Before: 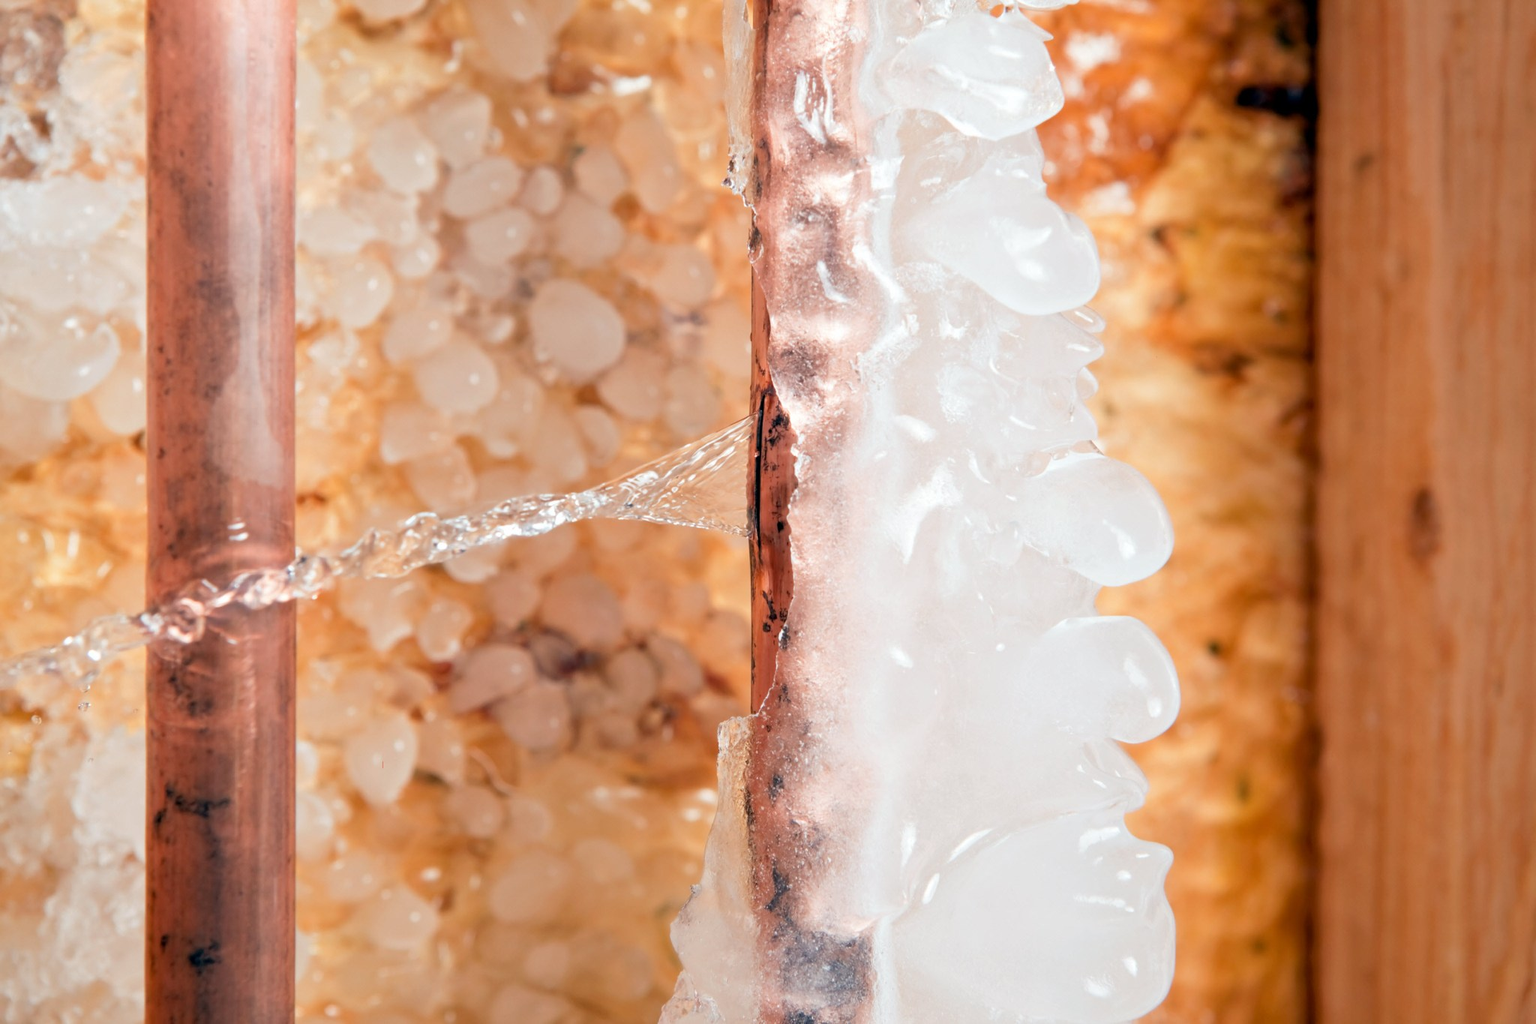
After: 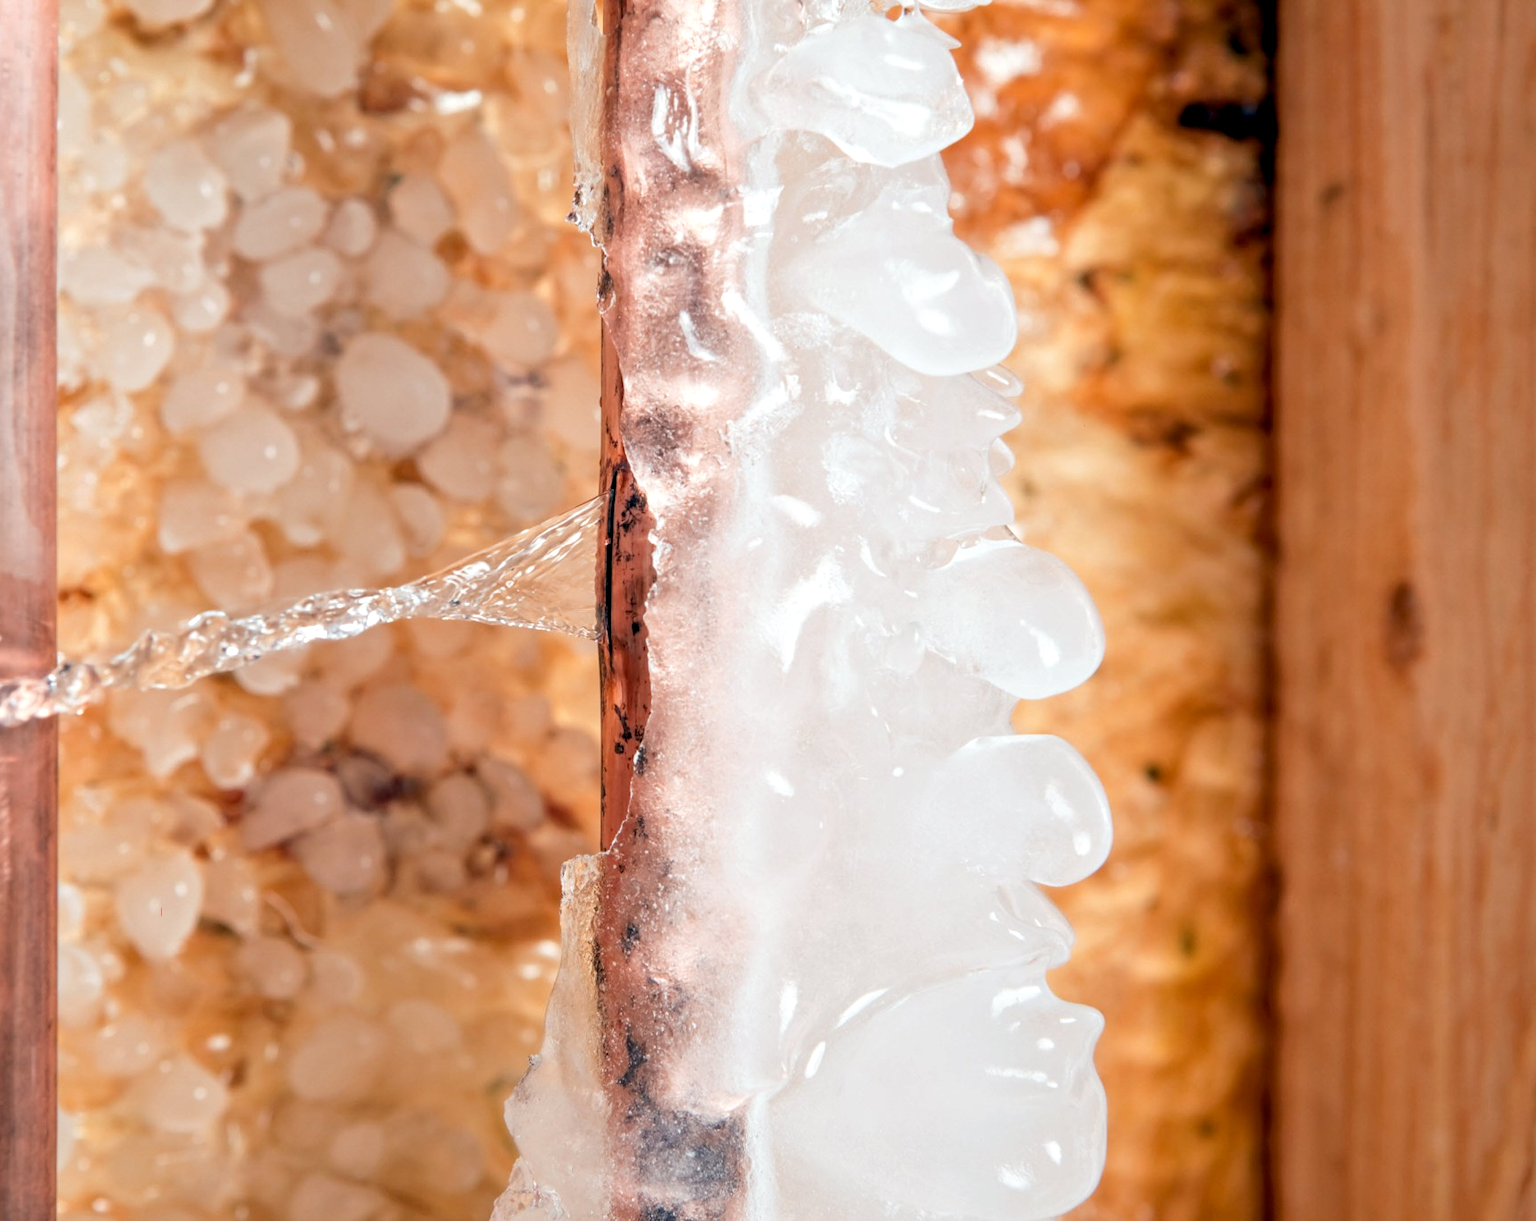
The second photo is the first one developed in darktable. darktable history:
local contrast: on, module defaults
exposure: black level correction 0.001, exposure 0.014 EV, compensate highlight preservation false
crop: left 16.145%
